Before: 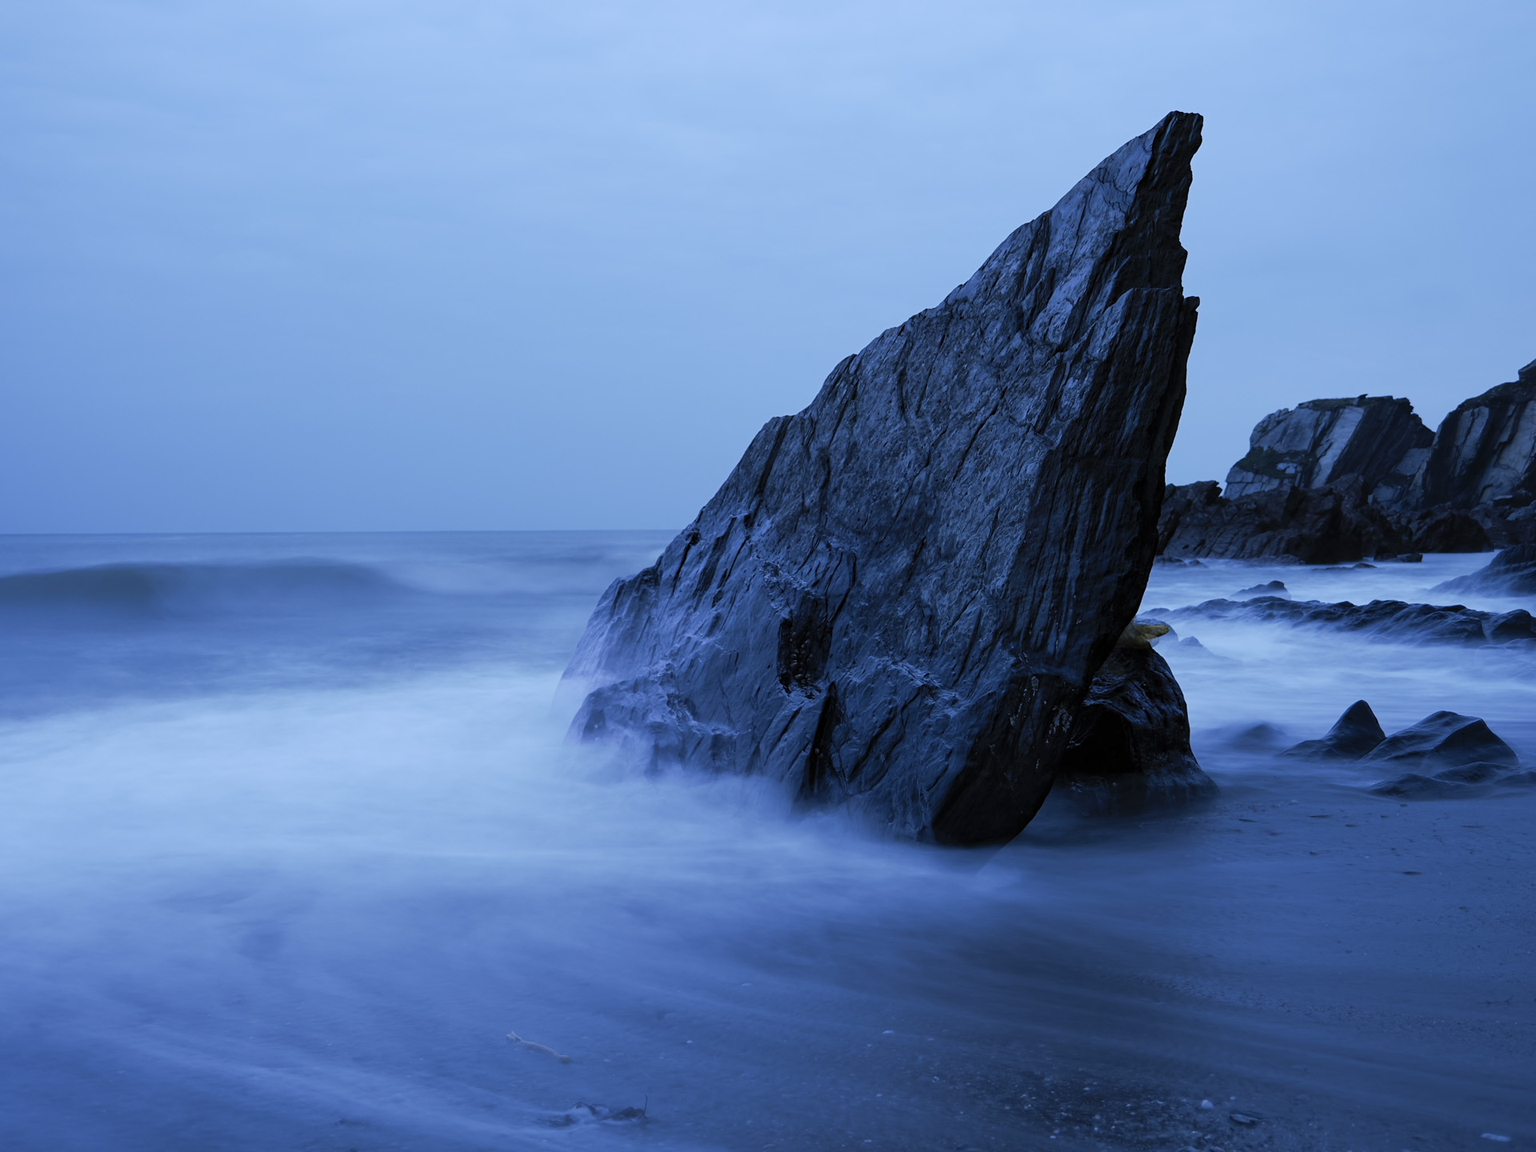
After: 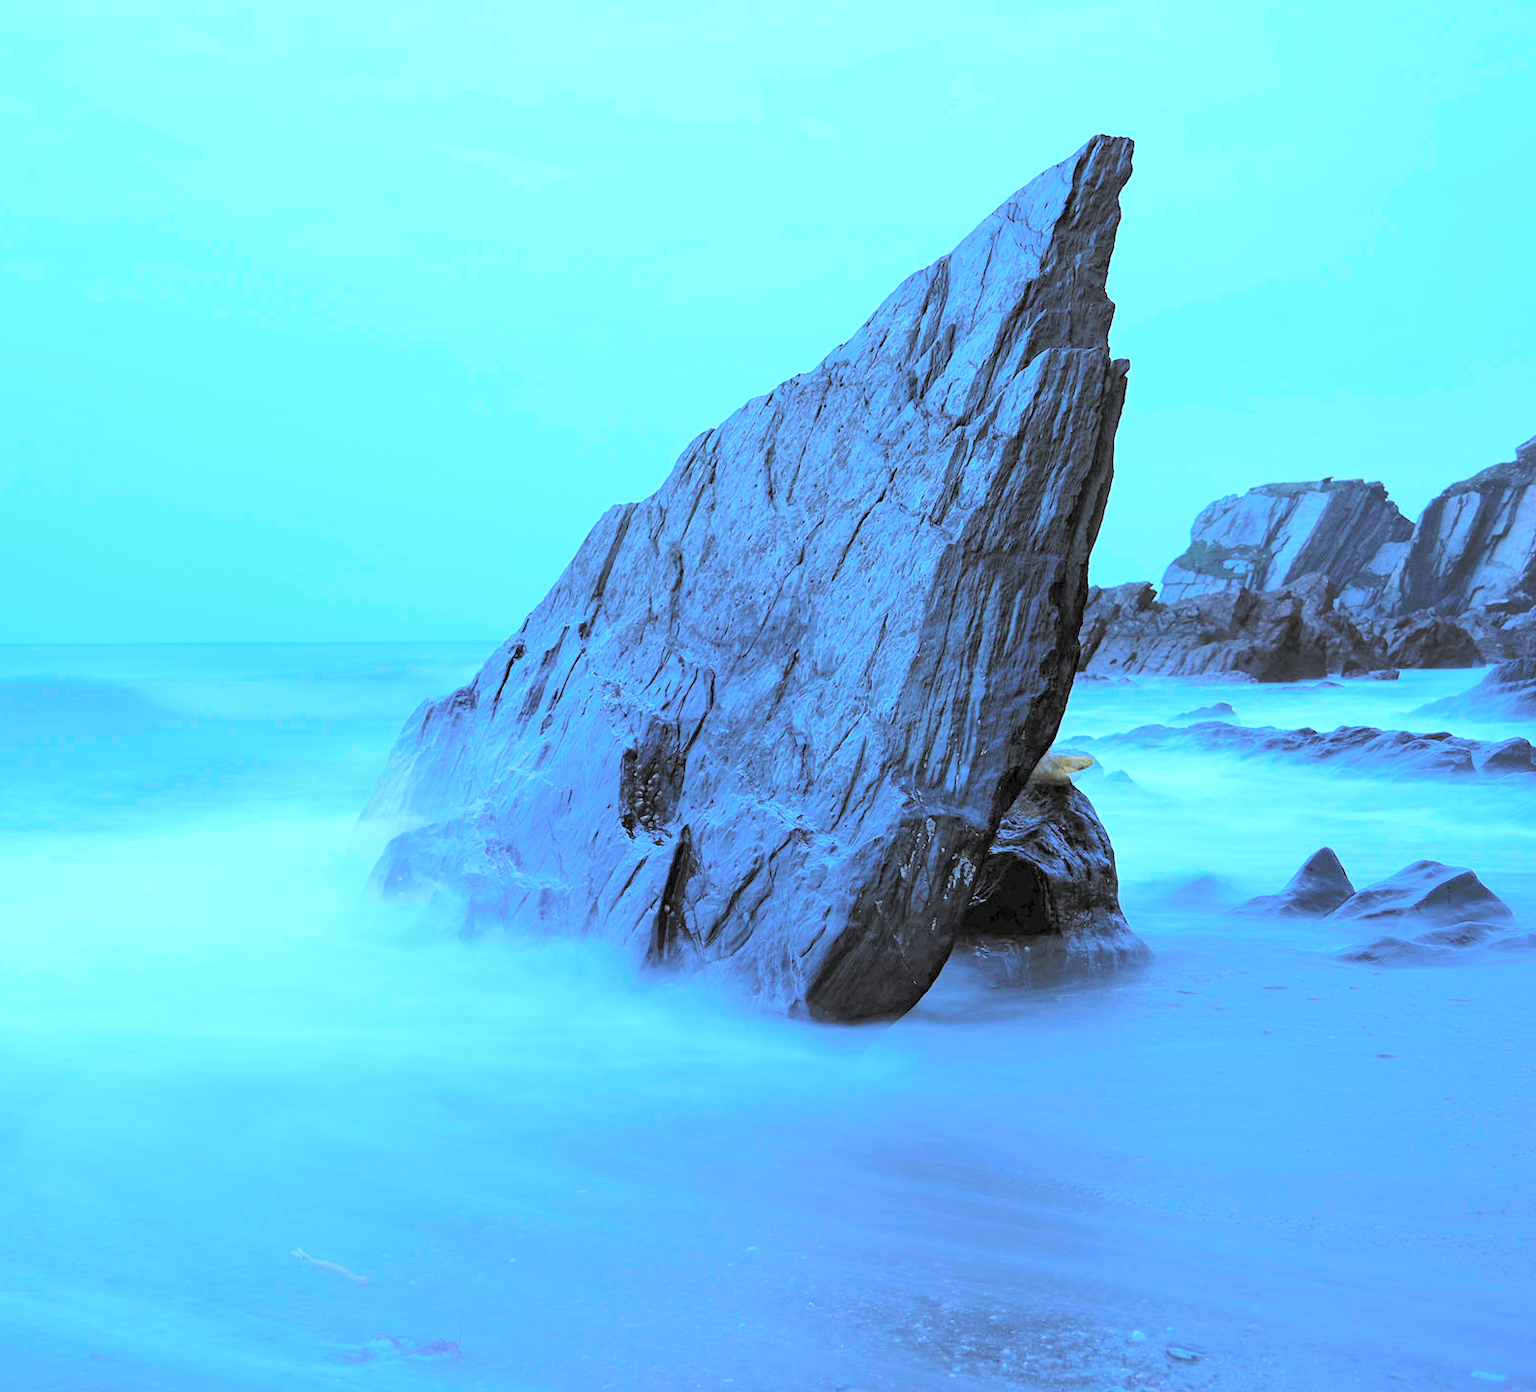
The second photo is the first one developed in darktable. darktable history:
crop: left 17.317%, bottom 0.05%
contrast brightness saturation: brightness 0.989
color balance rgb: linear chroma grading › global chroma 20.012%, perceptual saturation grading › global saturation 25.703%, global vibrance 7.519%
exposure: exposure 0.717 EV, compensate highlight preservation false
